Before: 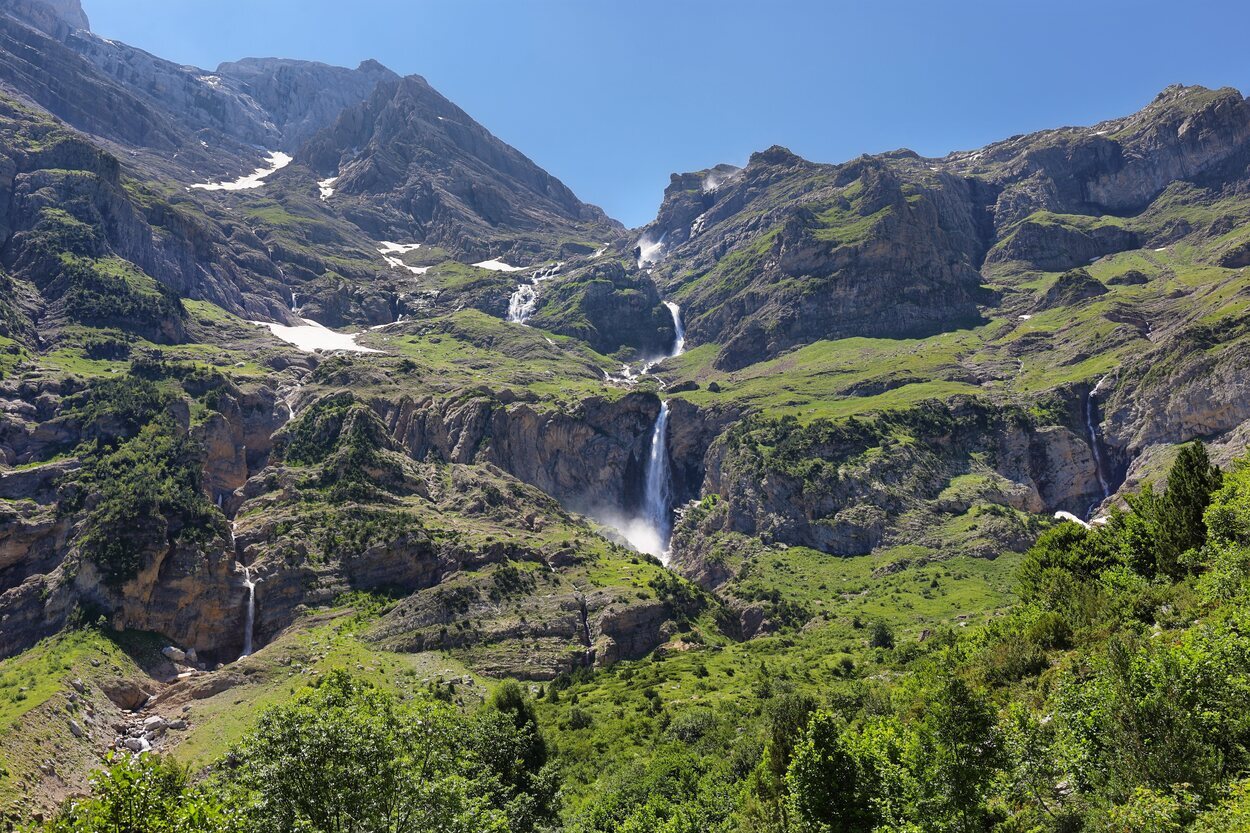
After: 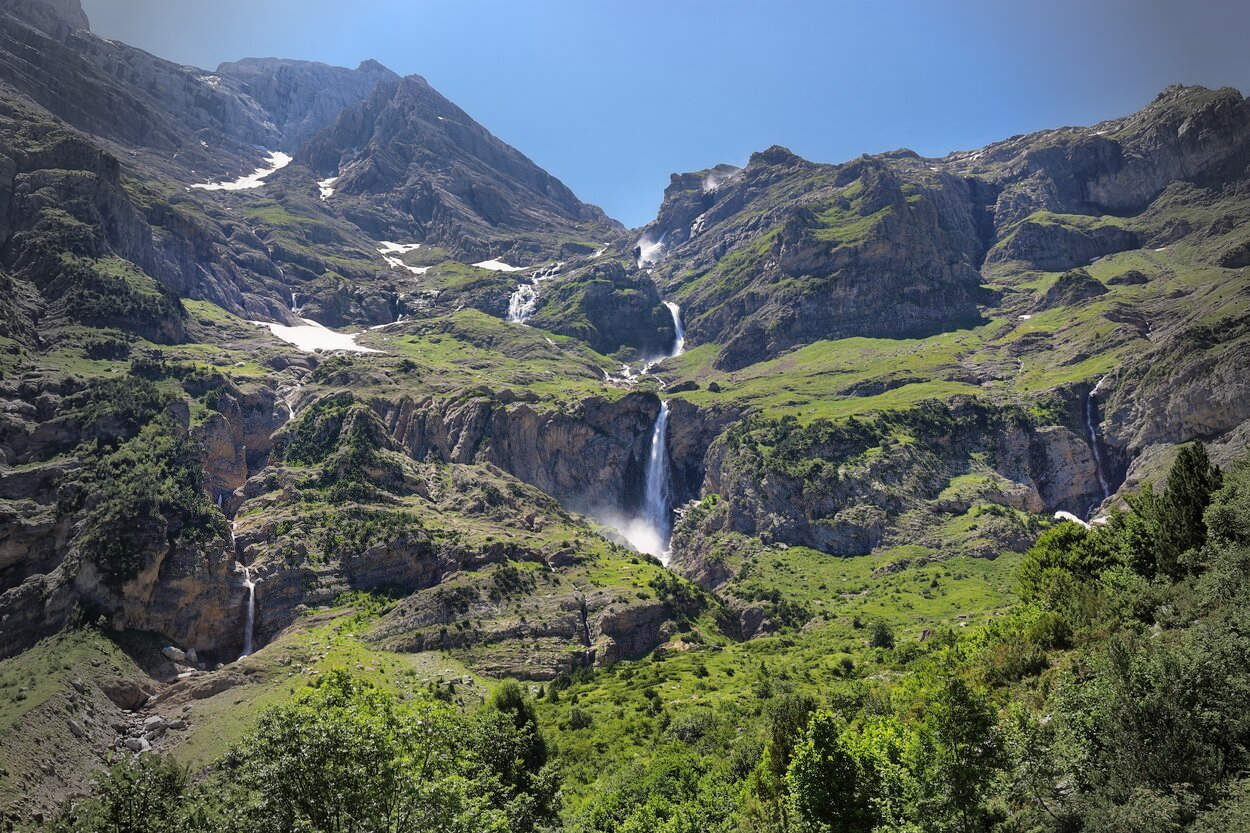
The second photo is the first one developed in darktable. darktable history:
shadows and highlights: highlights 68.72, soften with gaussian
vignetting: fall-off start 68.31%, fall-off radius 30.02%, center (0.034, -0.097), width/height ratio 0.987, shape 0.855
